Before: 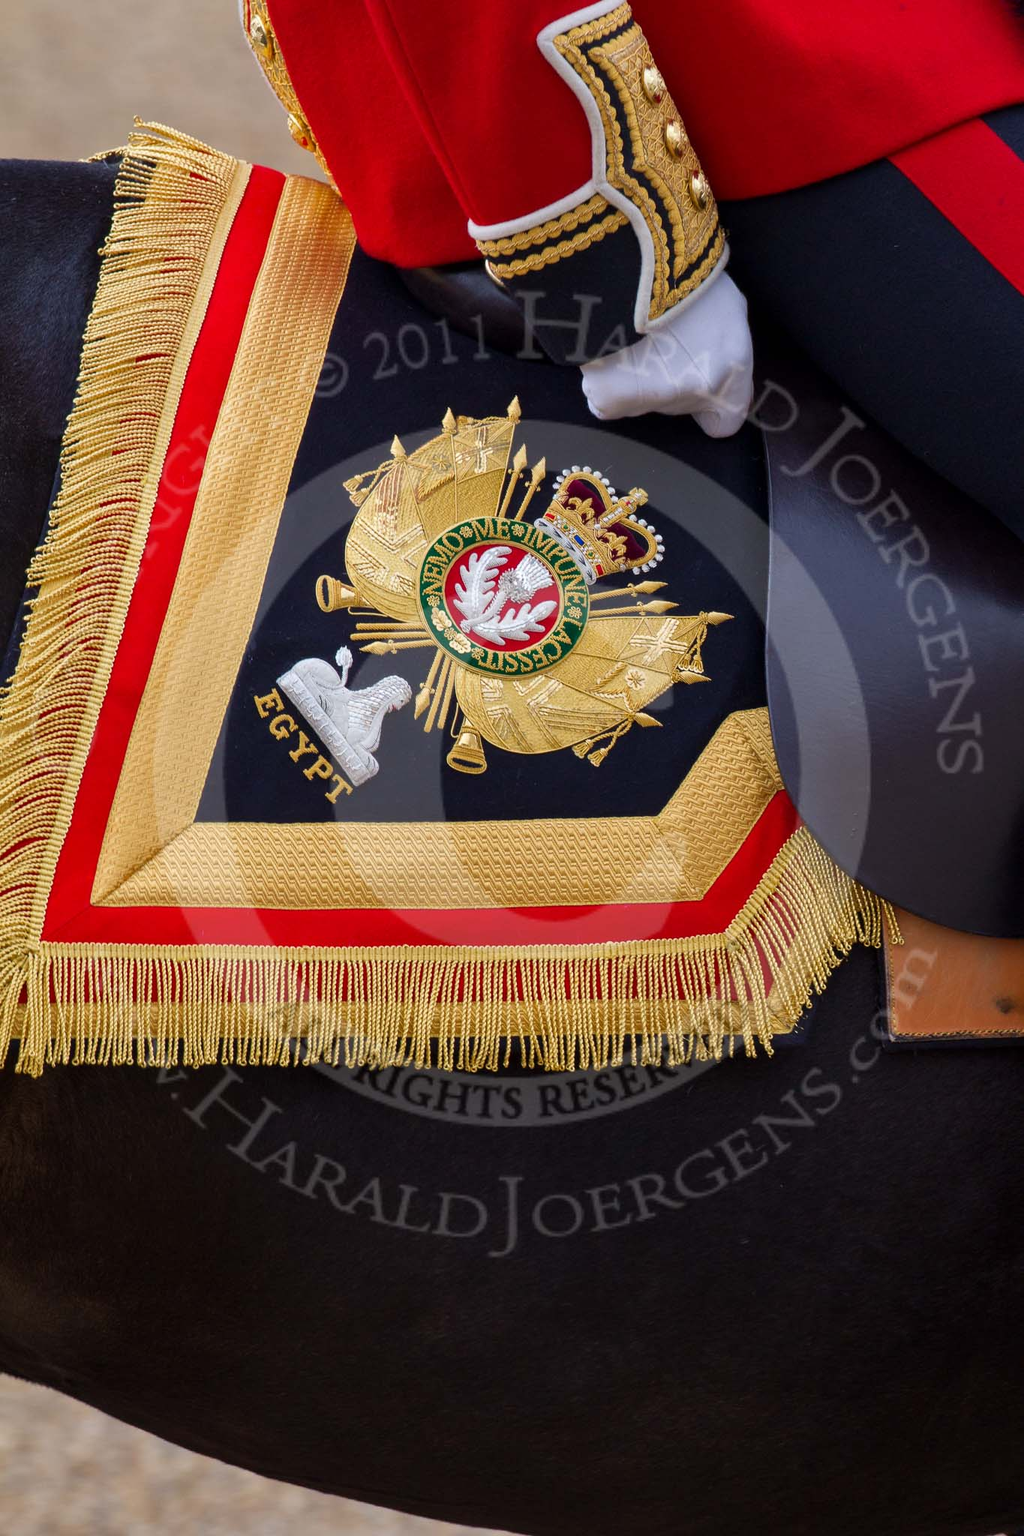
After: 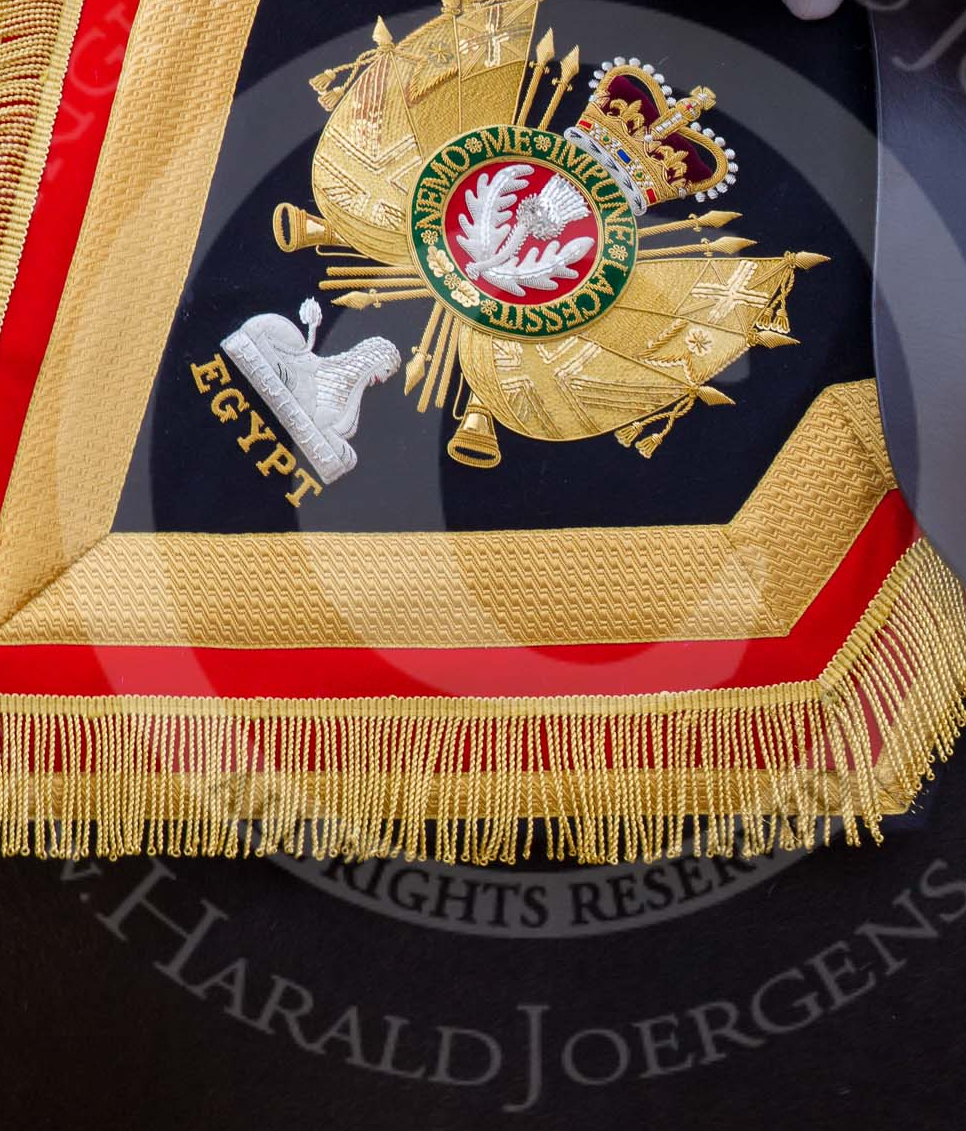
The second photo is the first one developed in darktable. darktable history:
crop: left 10.898%, top 27.572%, right 18.289%, bottom 17.186%
